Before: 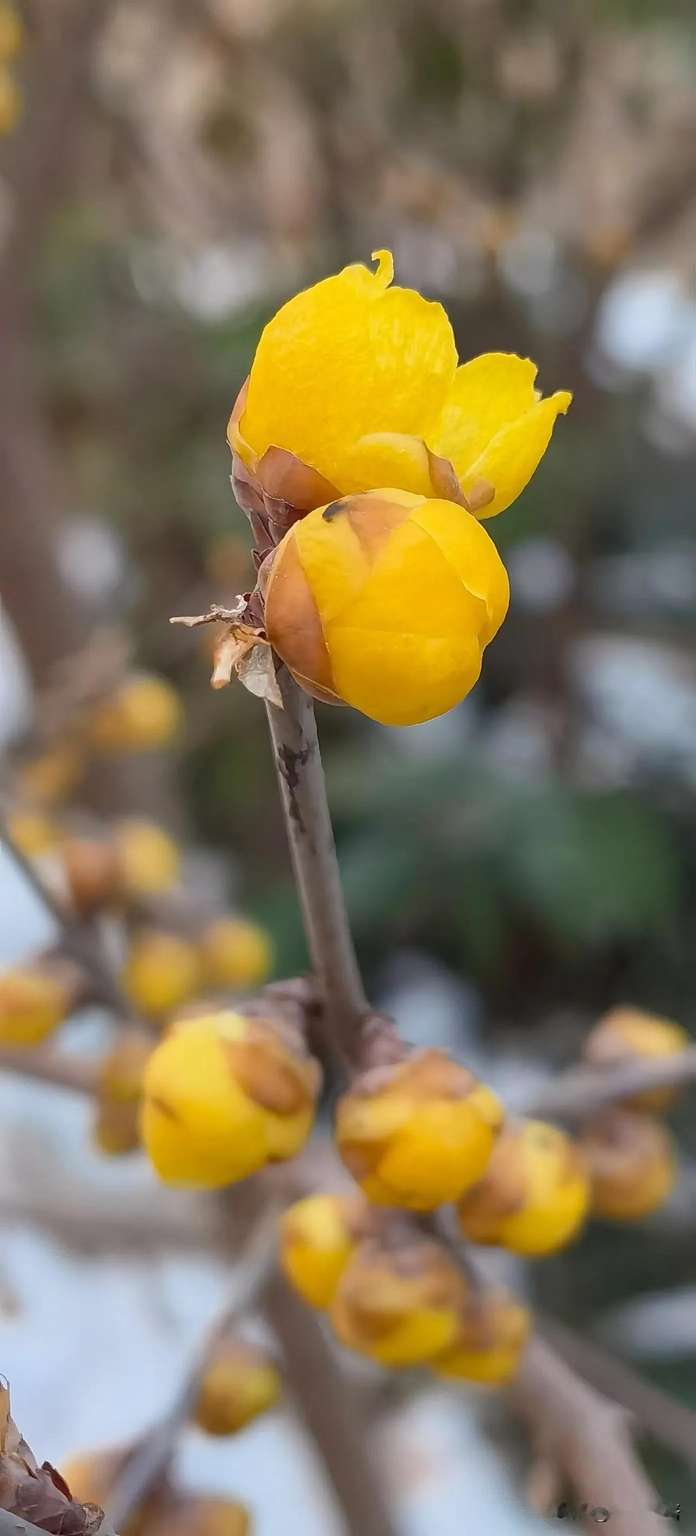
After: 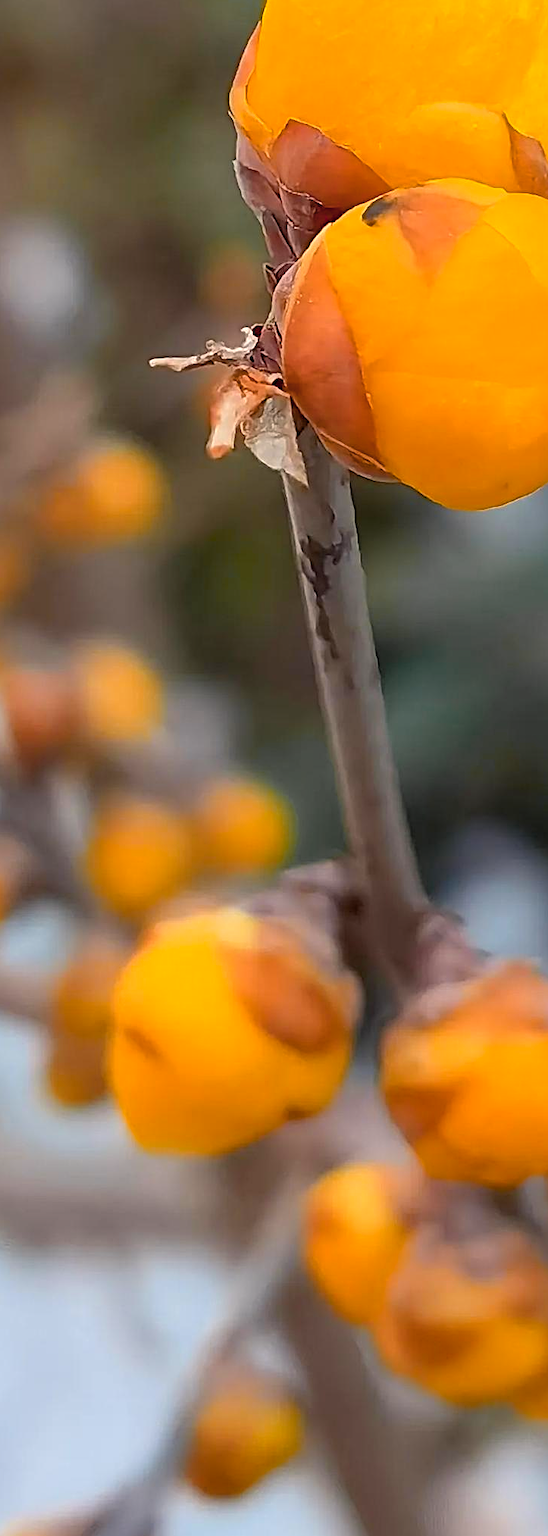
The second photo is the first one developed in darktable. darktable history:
color balance rgb: shadows lift › hue 87.18°, highlights gain › chroma 1.043%, highlights gain › hue 69.64°, global offset › luminance -0.43%, linear chroma grading › global chroma 14.933%, perceptual saturation grading › global saturation 17.67%
sharpen: radius 3.954
crop: left 9.04%, top 23.453%, right 34.337%, bottom 4.751%
color zones: curves: ch1 [(0.29, 0.492) (0.373, 0.185) (0.509, 0.481)]; ch2 [(0.25, 0.462) (0.749, 0.457)], mix 22.35%
